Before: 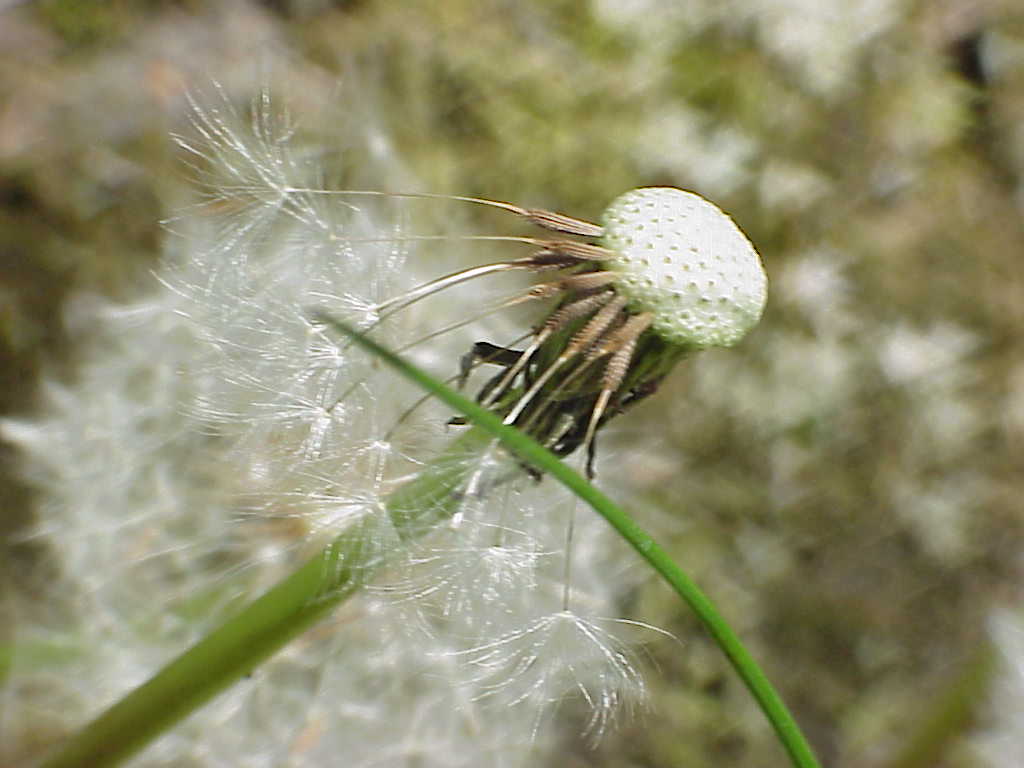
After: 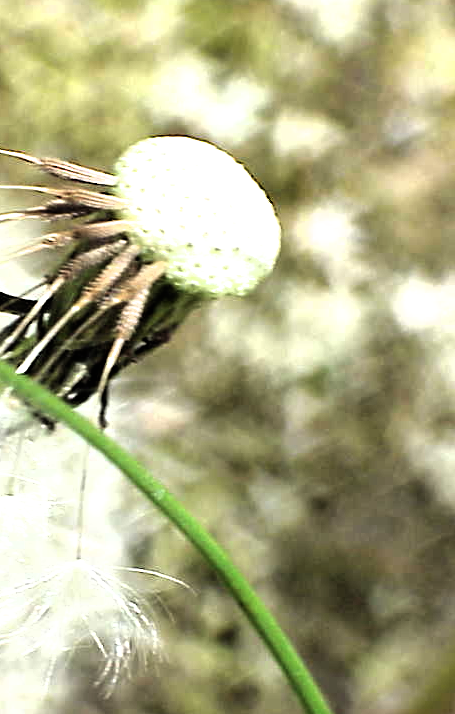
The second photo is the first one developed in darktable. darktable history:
crop: left 47.628%, top 6.643%, right 7.874%
exposure: black level correction 0, exposure 0.5 EV, compensate exposure bias true, compensate highlight preservation false
filmic rgb: black relative exposure -8.2 EV, white relative exposure 2.2 EV, threshold 3 EV, hardness 7.11, latitude 85.74%, contrast 1.696, highlights saturation mix -4%, shadows ↔ highlights balance -2.69%, color science v5 (2021), contrast in shadows safe, contrast in highlights safe, enable highlight reconstruction true
